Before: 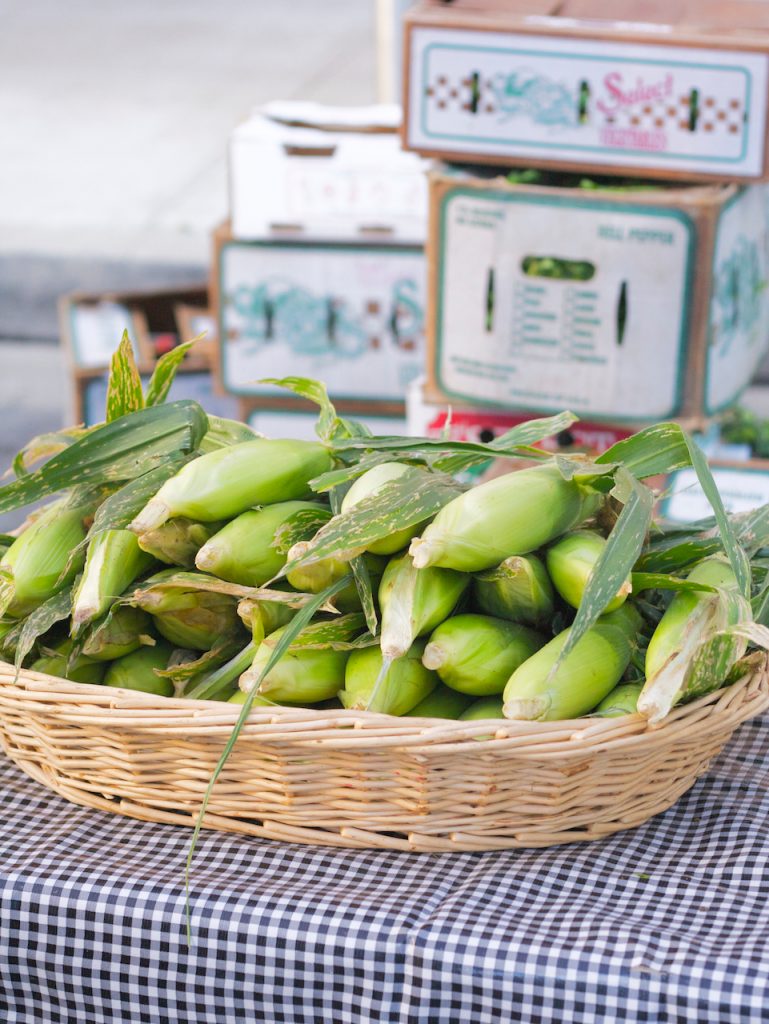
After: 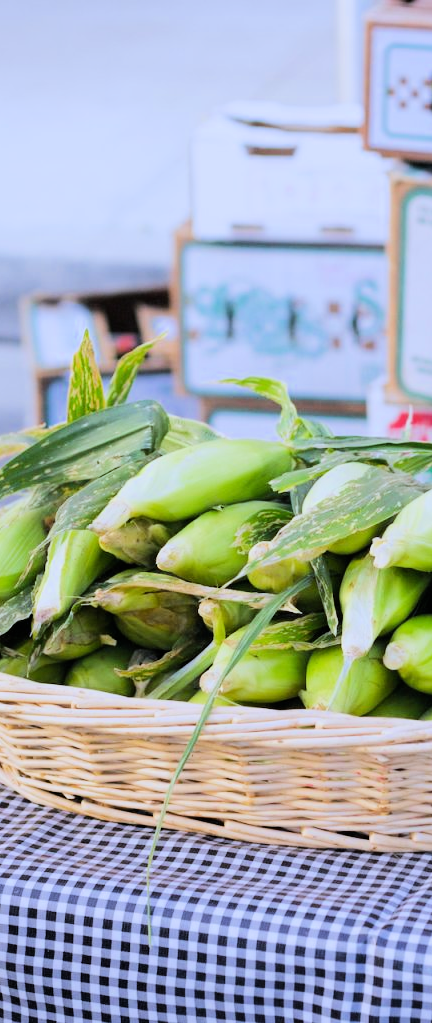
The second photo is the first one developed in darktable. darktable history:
white balance: red 0.948, green 1.02, blue 1.176
filmic rgb: black relative exposure -7.65 EV, white relative exposure 4.56 EV, hardness 3.61, color science v6 (2022)
tone equalizer: -8 EV -0.75 EV, -7 EV -0.7 EV, -6 EV -0.6 EV, -5 EV -0.4 EV, -3 EV 0.4 EV, -2 EV 0.6 EV, -1 EV 0.7 EV, +0 EV 0.75 EV, edges refinement/feathering 500, mask exposure compensation -1.57 EV, preserve details no
crop: left 5.114%, right 38.589%
